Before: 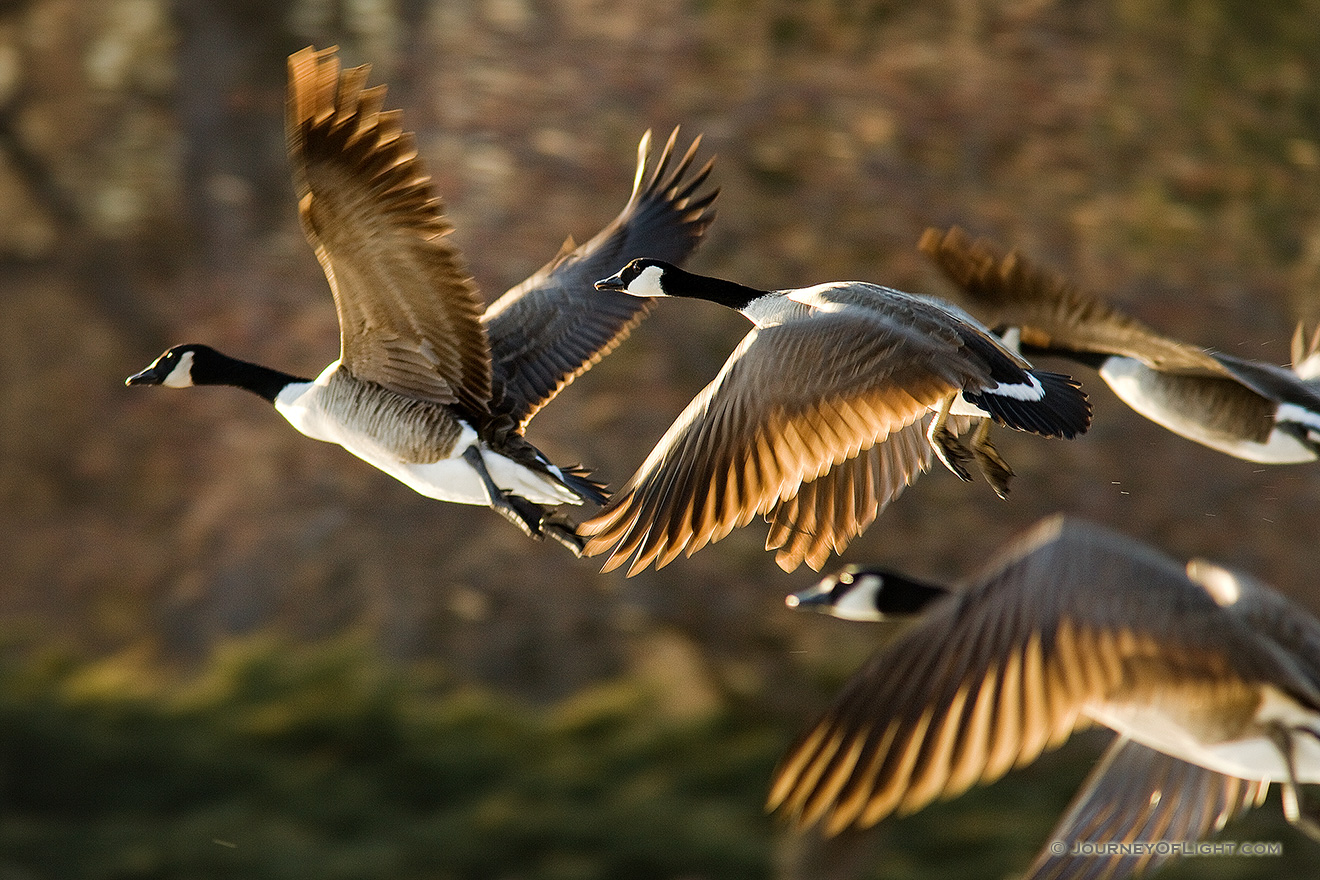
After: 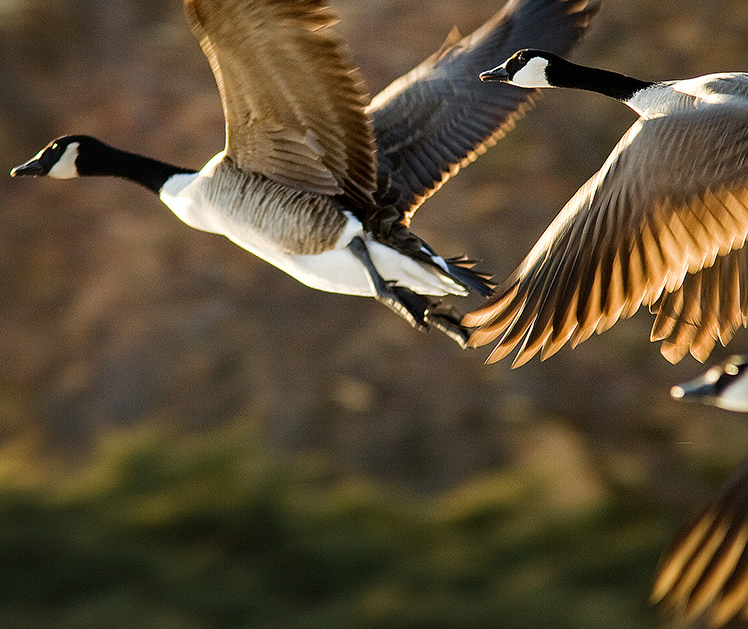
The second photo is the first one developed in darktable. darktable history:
crop: left 8.78%, top 23.777%, right 34.529%, bottom 4.687%
